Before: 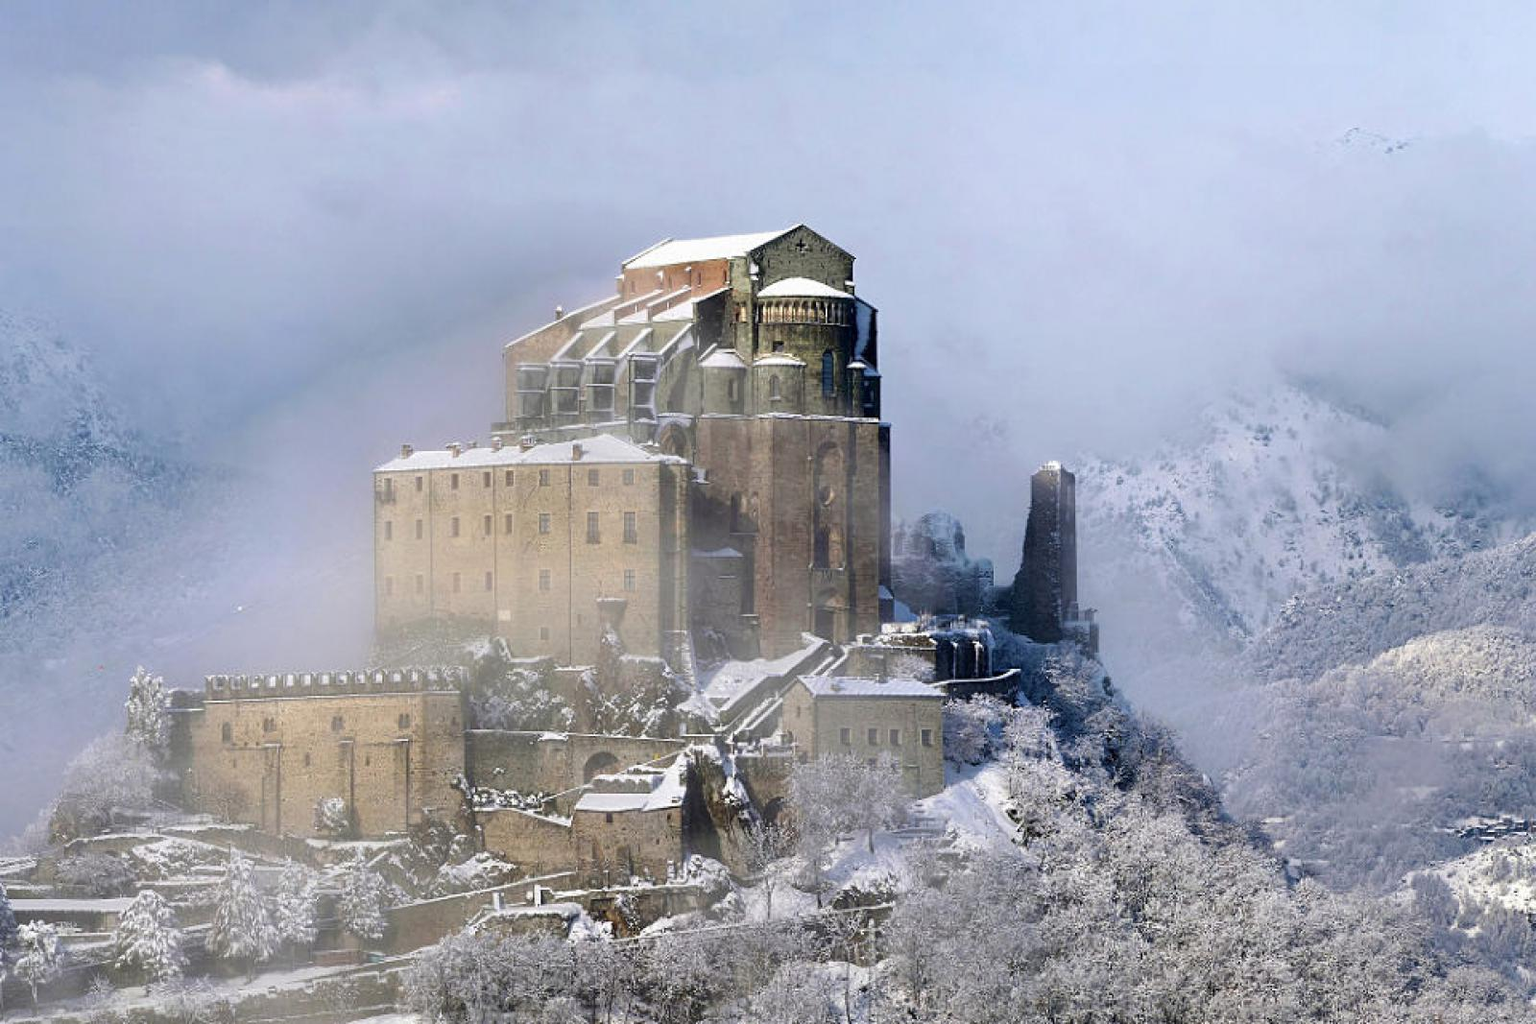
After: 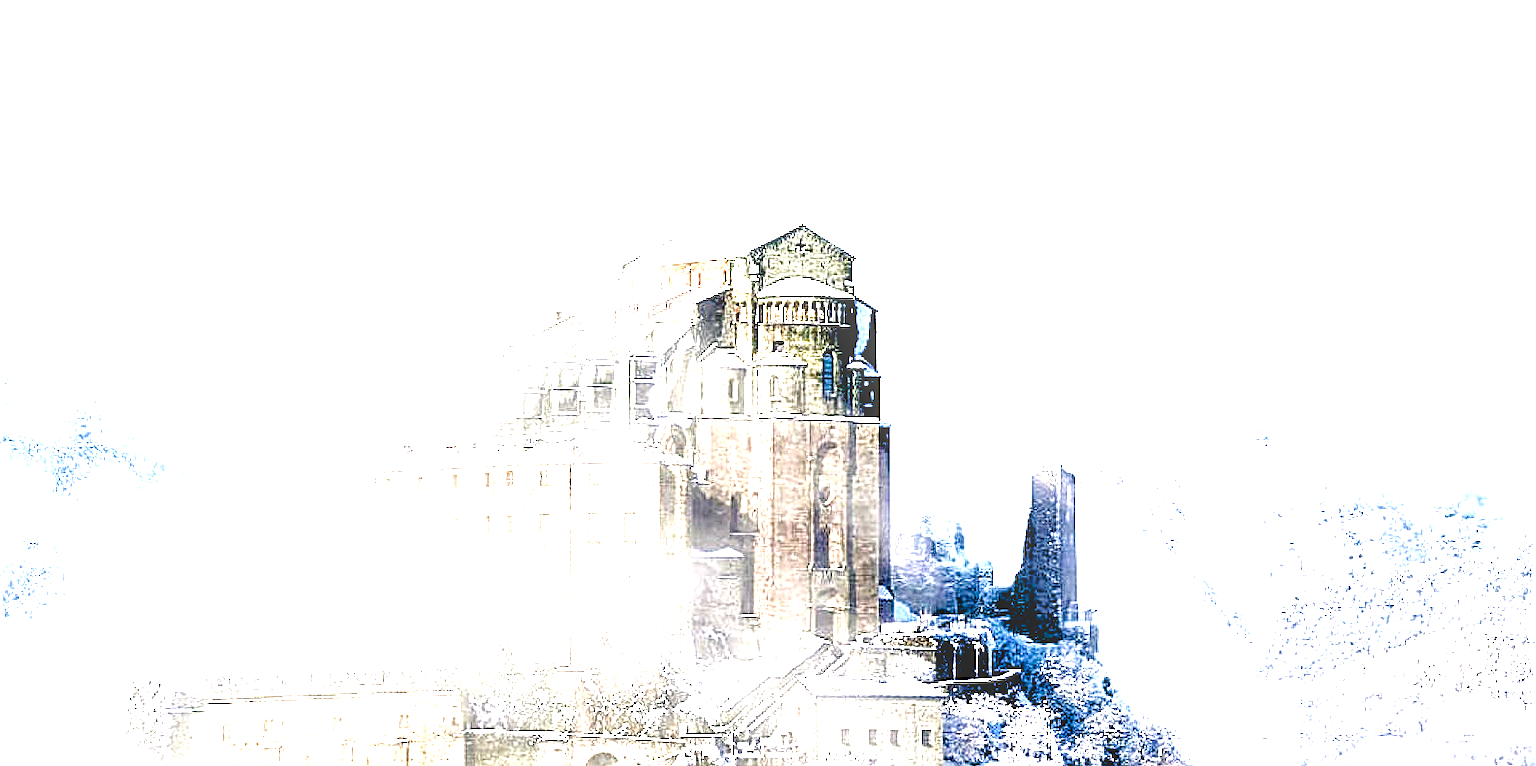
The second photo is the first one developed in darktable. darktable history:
crop: bottom 24.967%
sharpen: amount 0.901
color balance rgb: shadows lift › chroma 2.79%, shadows lift › hue 190.66°, power › hue 171.85°, highlights gain › chroma 2.16%, highlights gain › hue 75.26°, global offset › luminance -0.51%, perceptual saturation grading › highlights -33.8%, perceptual saturation grading › mid-tones 14.98%, perceptual saturation grading › shadows 48.43%, perceptual brilliance grading › highlights 15.68%, perceptual brilliance grading › mid-tones 6.62%, perceptual brilliance grading › shadows -14.98%, global vibrance 11.32%, contrast 5.05%
exposure: black level correction 0.016, exposure 1.774 EV, compensate highlight preservation false
local contrast: on, module defaults
